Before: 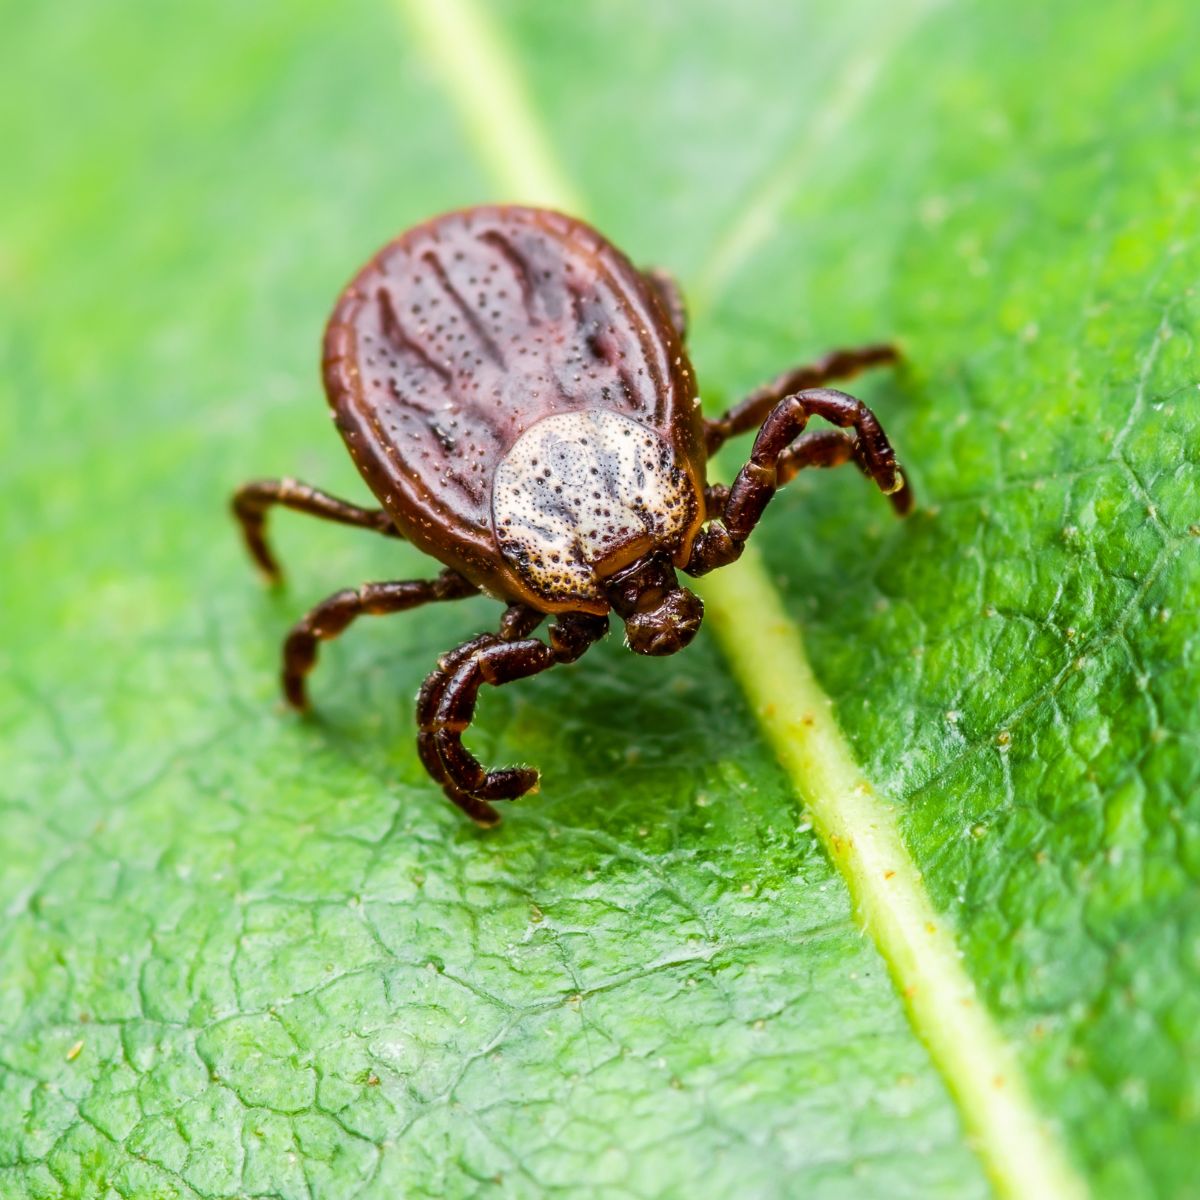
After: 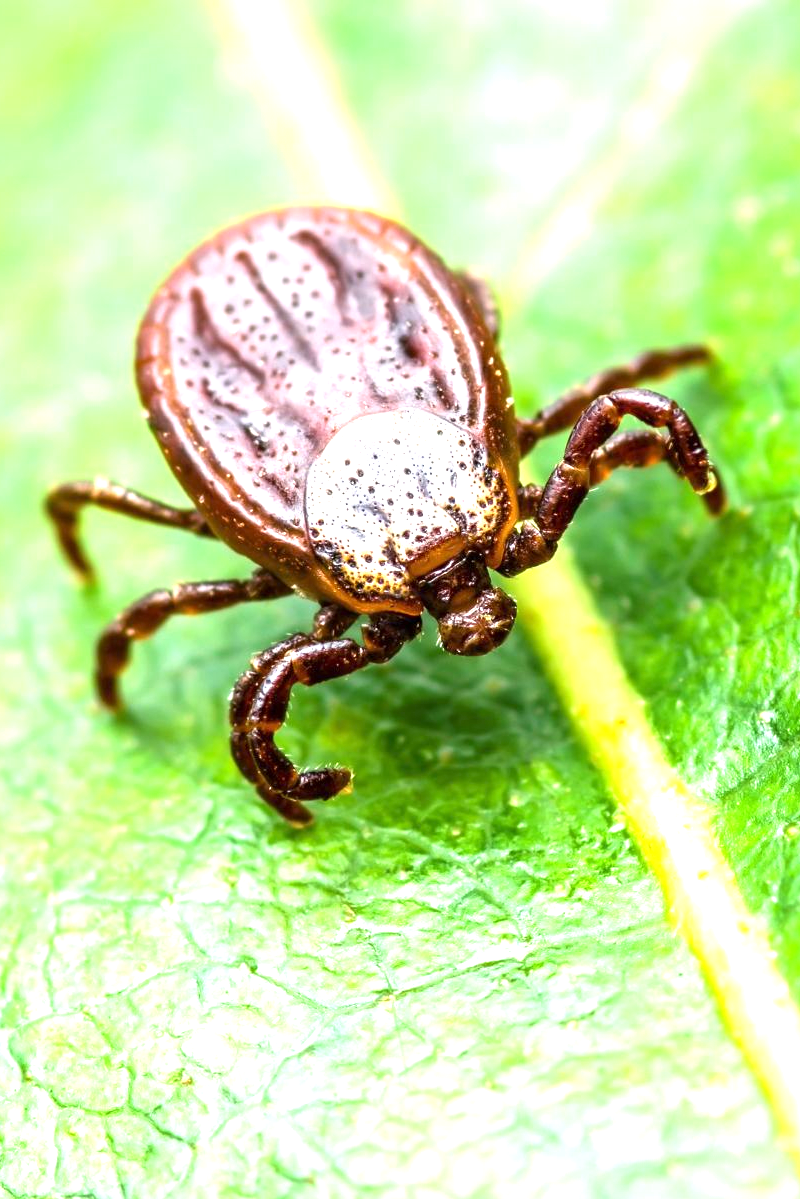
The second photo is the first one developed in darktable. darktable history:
exposure: exposure 1.15 EV, compensate highlight preservation false
crop and rotate: left 15.59%, right 17.718%
